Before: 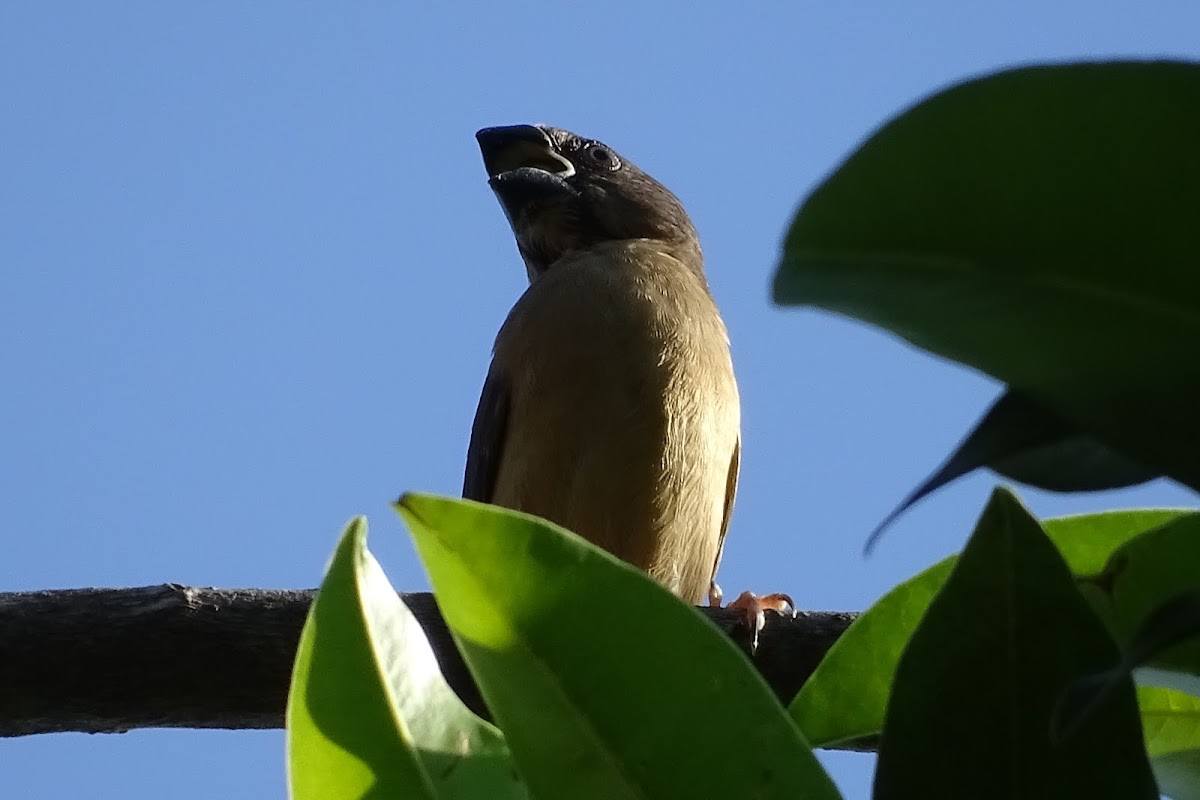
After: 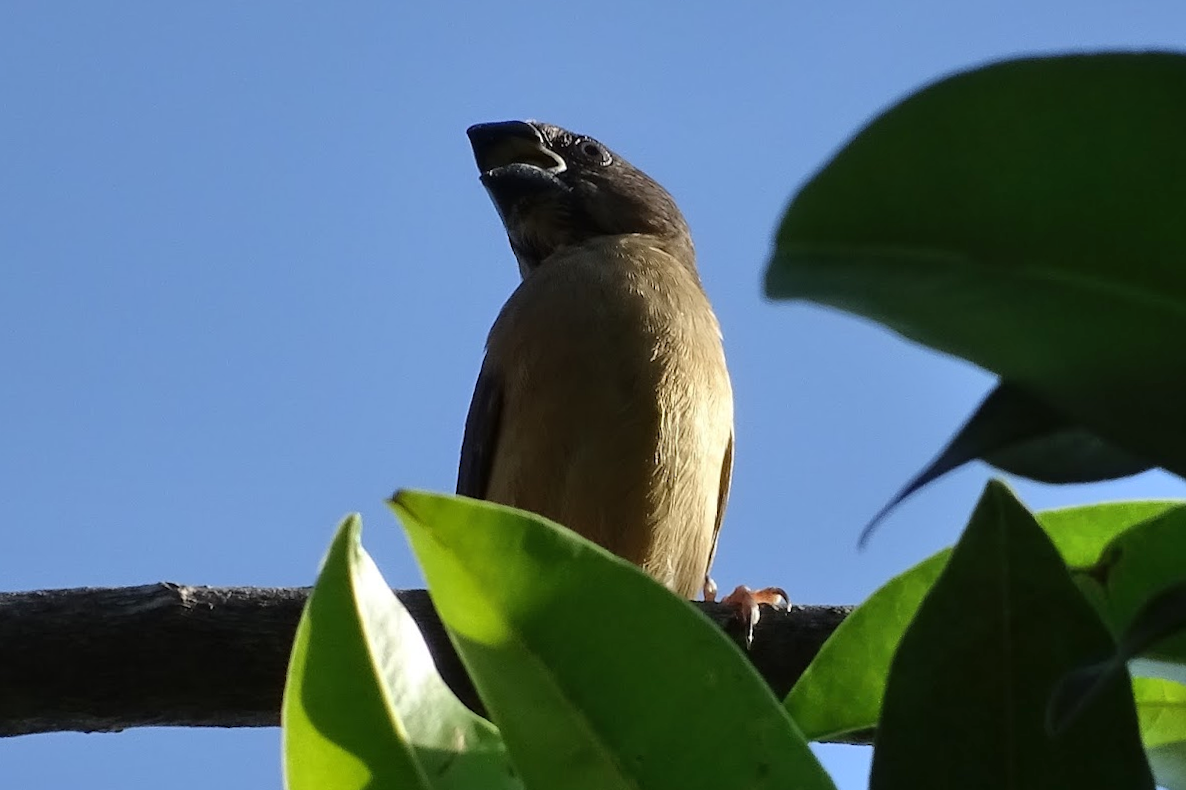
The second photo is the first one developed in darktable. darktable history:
shadows and highlights: low approximation 0.01, soften with gaussian
rotate and perspective: rotation -0.45°, automatic cropping original format, crop left 0.008, crop right 0.992, crop top 0.012, crop bottom 0.988
white balance: red 1, blue 1
